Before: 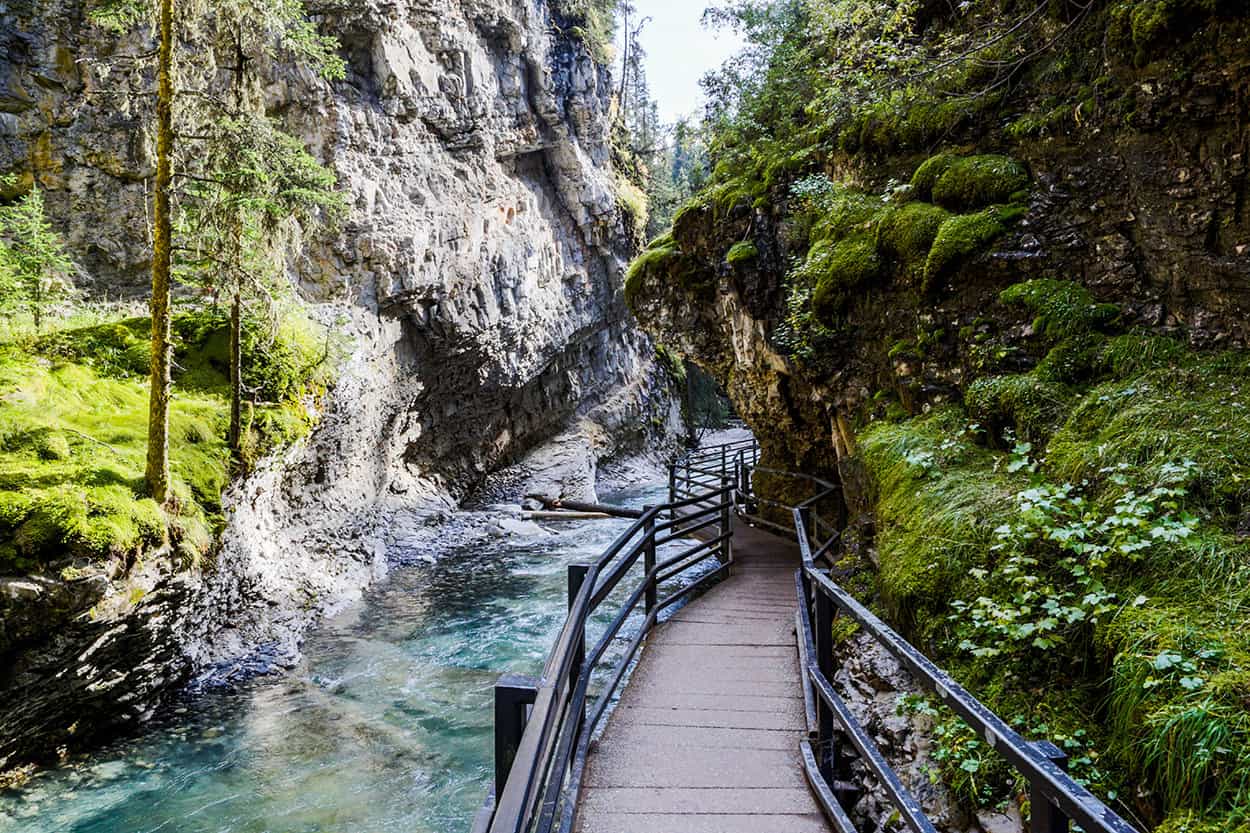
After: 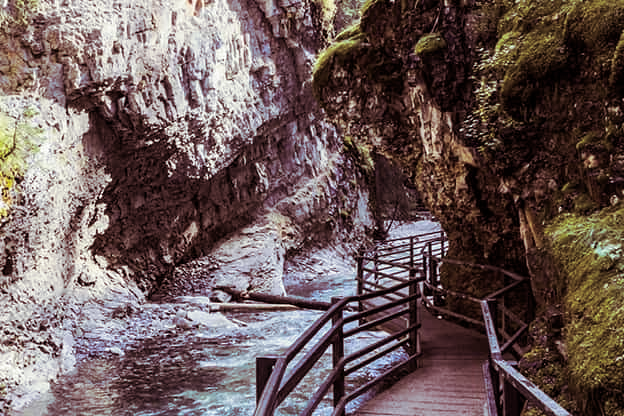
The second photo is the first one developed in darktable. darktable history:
crop: left 25%, top 25%, right 25%, bottom 25%
split-toning: on, module defaults
